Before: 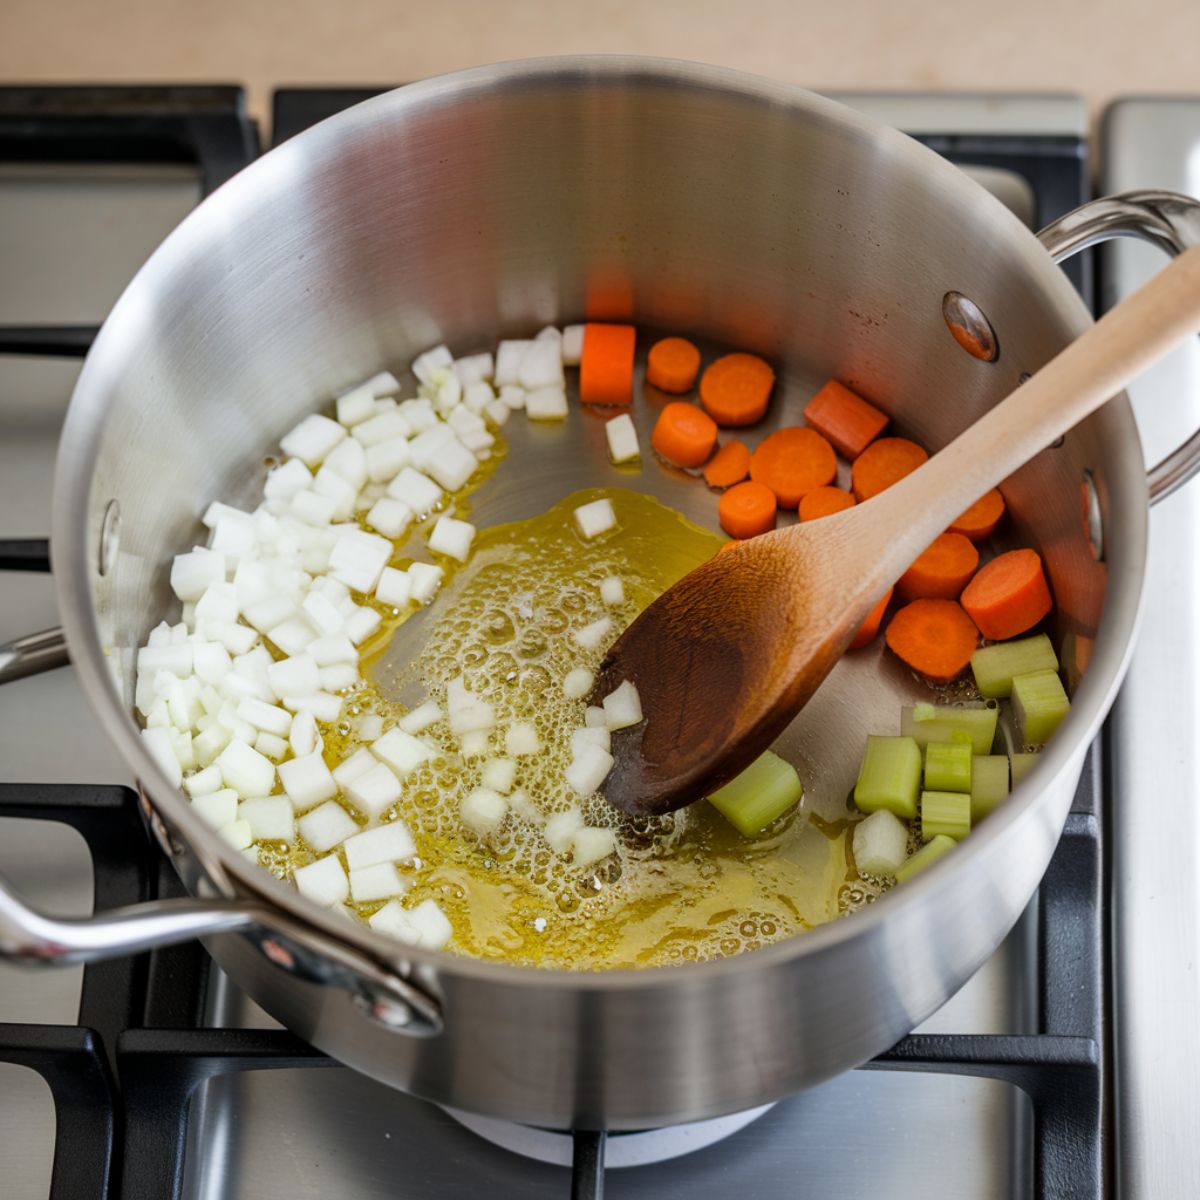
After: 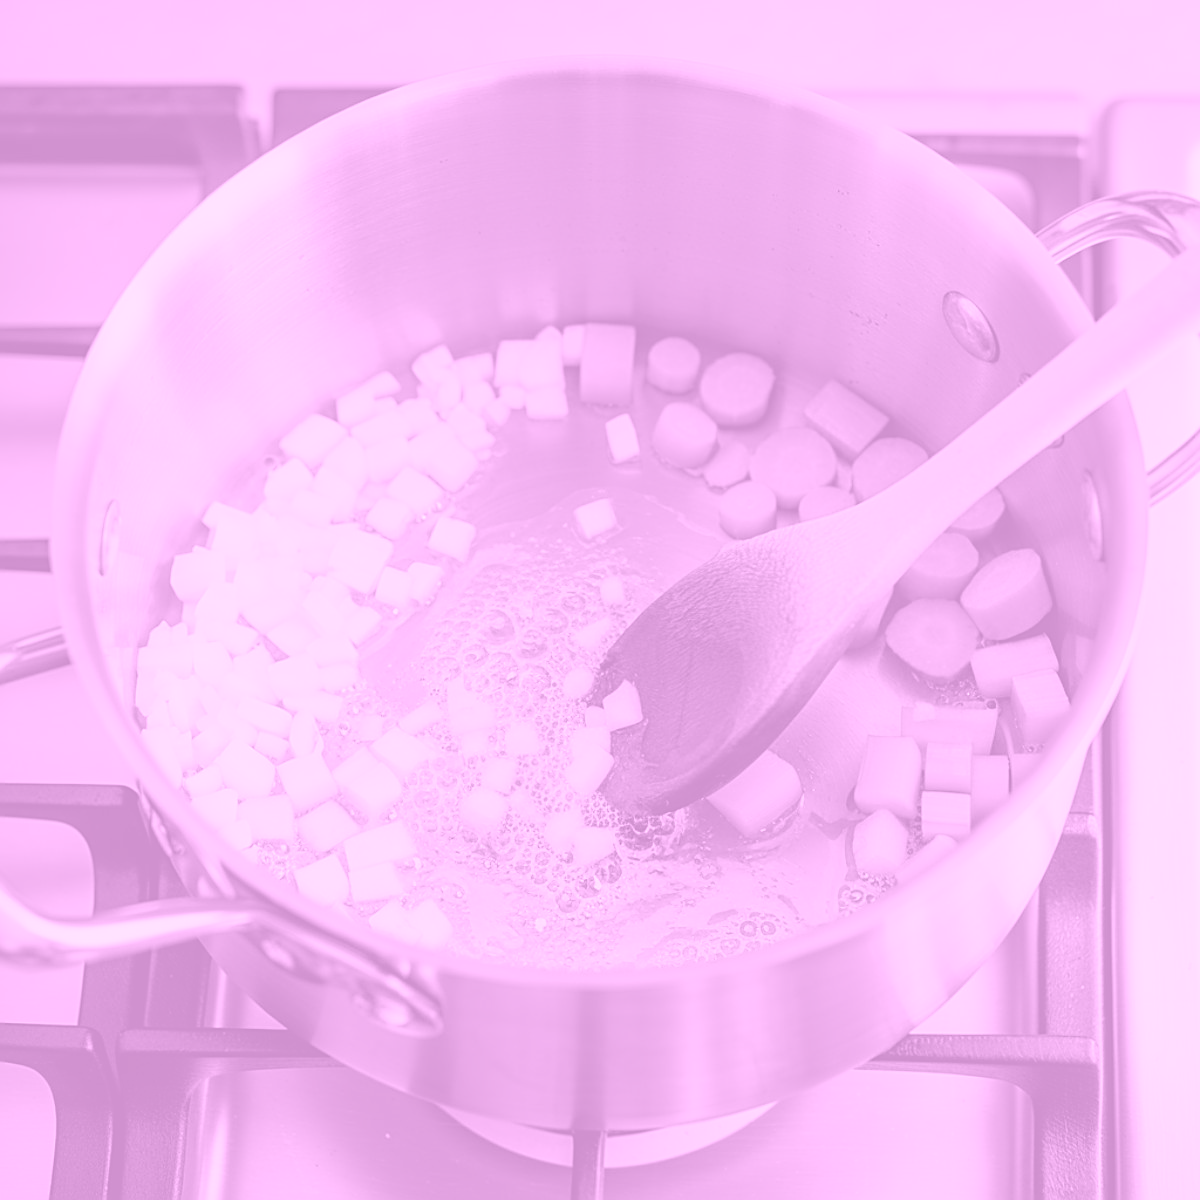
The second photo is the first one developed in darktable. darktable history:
colorize: hue 331.2°, saturation 75%, source mix 30.28%, lightness 70.52%, version 1
exposure: black level correction 0.001, exposure -0.125 EV, compensate exposure bias true, compensate highlight preservation false
sharpen: on, module defaults
